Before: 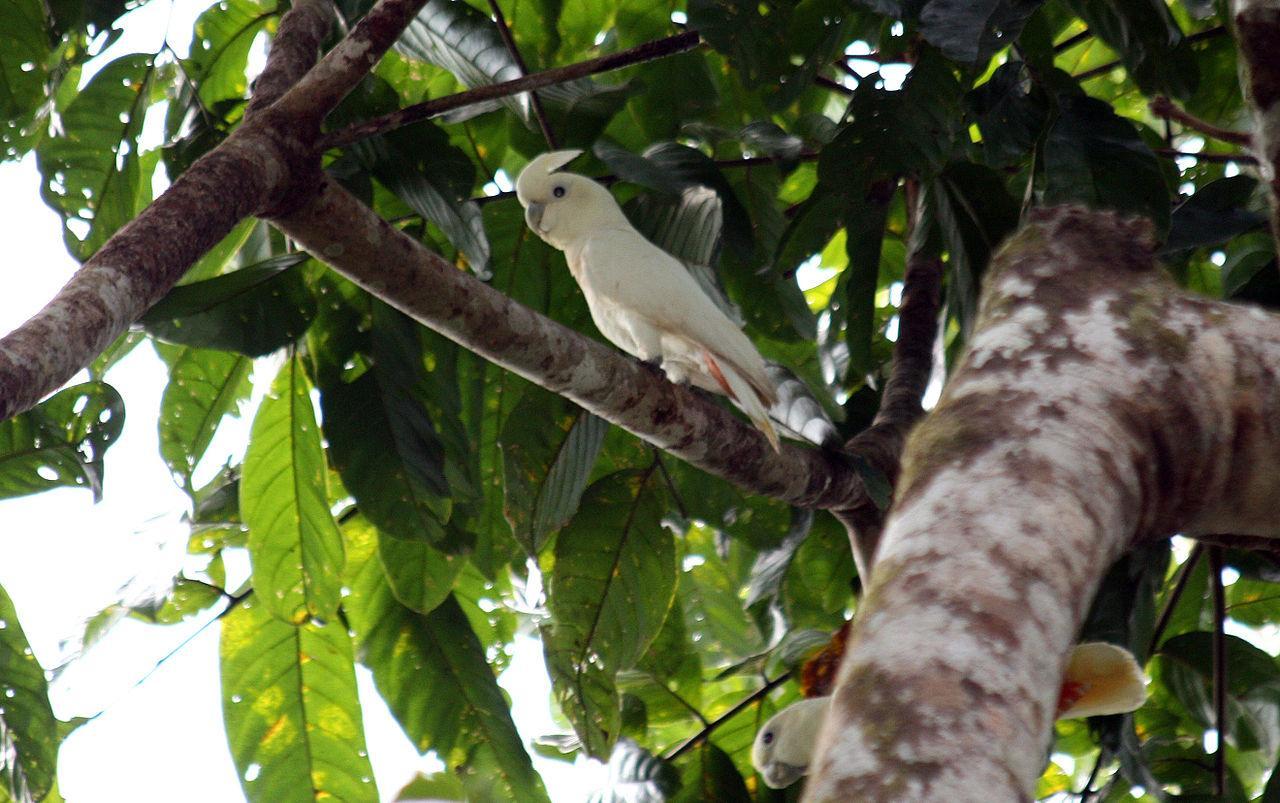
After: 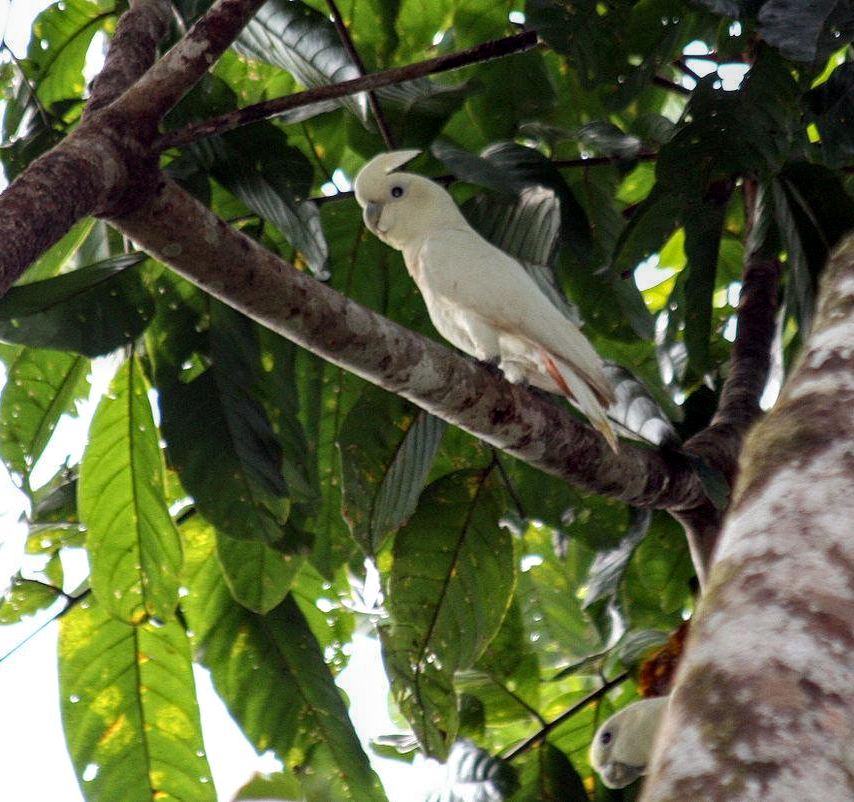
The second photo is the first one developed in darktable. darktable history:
crop and rotate: left 12.664%, right 20.61%
local contrast: on, module defaults
